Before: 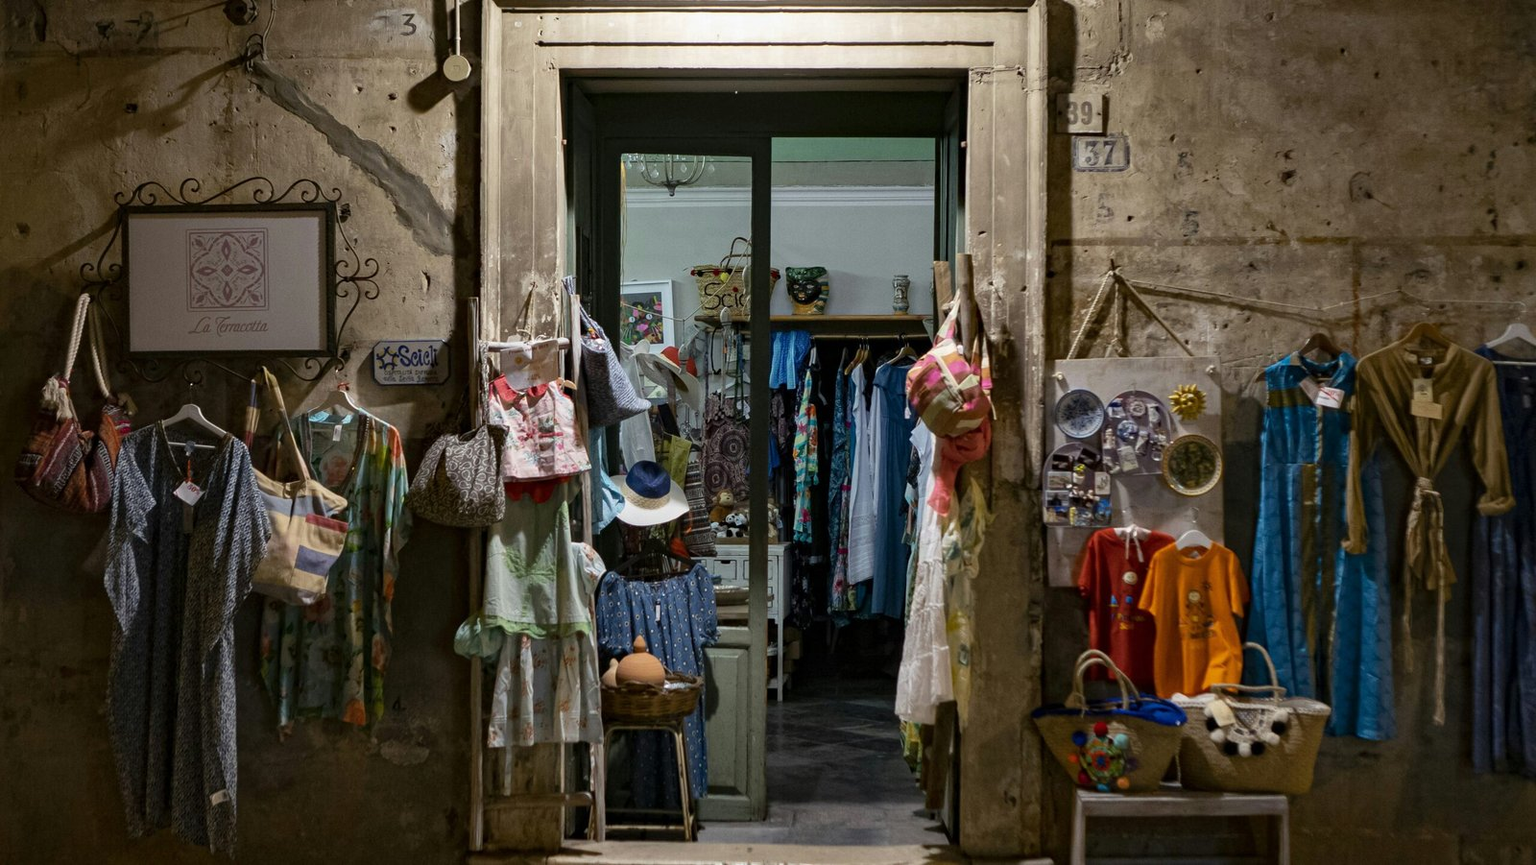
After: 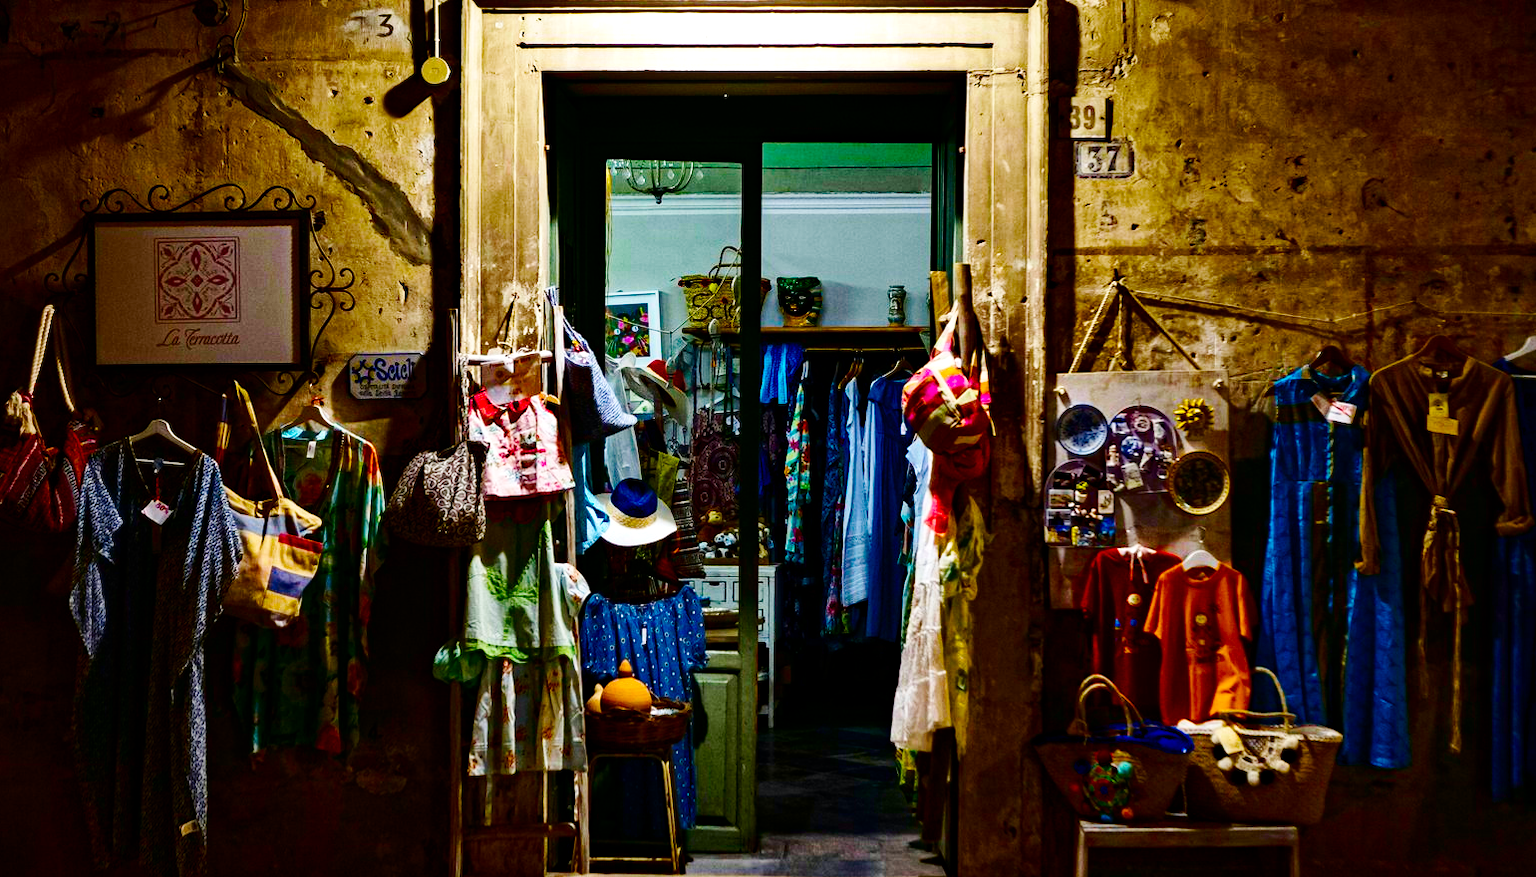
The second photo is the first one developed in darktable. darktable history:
tone equalizer: on, module defaults
crop and rotate: left 2.536%, right 1.107%, bottom 2.246%
exposure: exposure -0.064 EV, compensate highlight preservation false
color balance rgb: linear chroma grading › shadows 10%, linear chroma grading › highlights 10%, linear chroma grading › global chroma 15%, linear chroma grading › mid-tones 15%, perceptual saturation grading › global saturation 40%, perceptual saturation grading › highlights -25%, perceptual saturation grading › mid-tones 35%, perceptual saturation grading › shadows 35%, perceptual brilliance grading › global brilliance 11.29%, global vibrance 11.29%
contrast brightness saturation: contrast 0.19, brightness -0.24, saturation 0.11
haze removal: compatibility mode true, adaptive false
base curve: curves: ch0 [(0, 0) (0.032, 0.025) (0.121, 0.166) (0.206, 0.329) (0.605, 0.79) (1, 1)], preserve colors none
